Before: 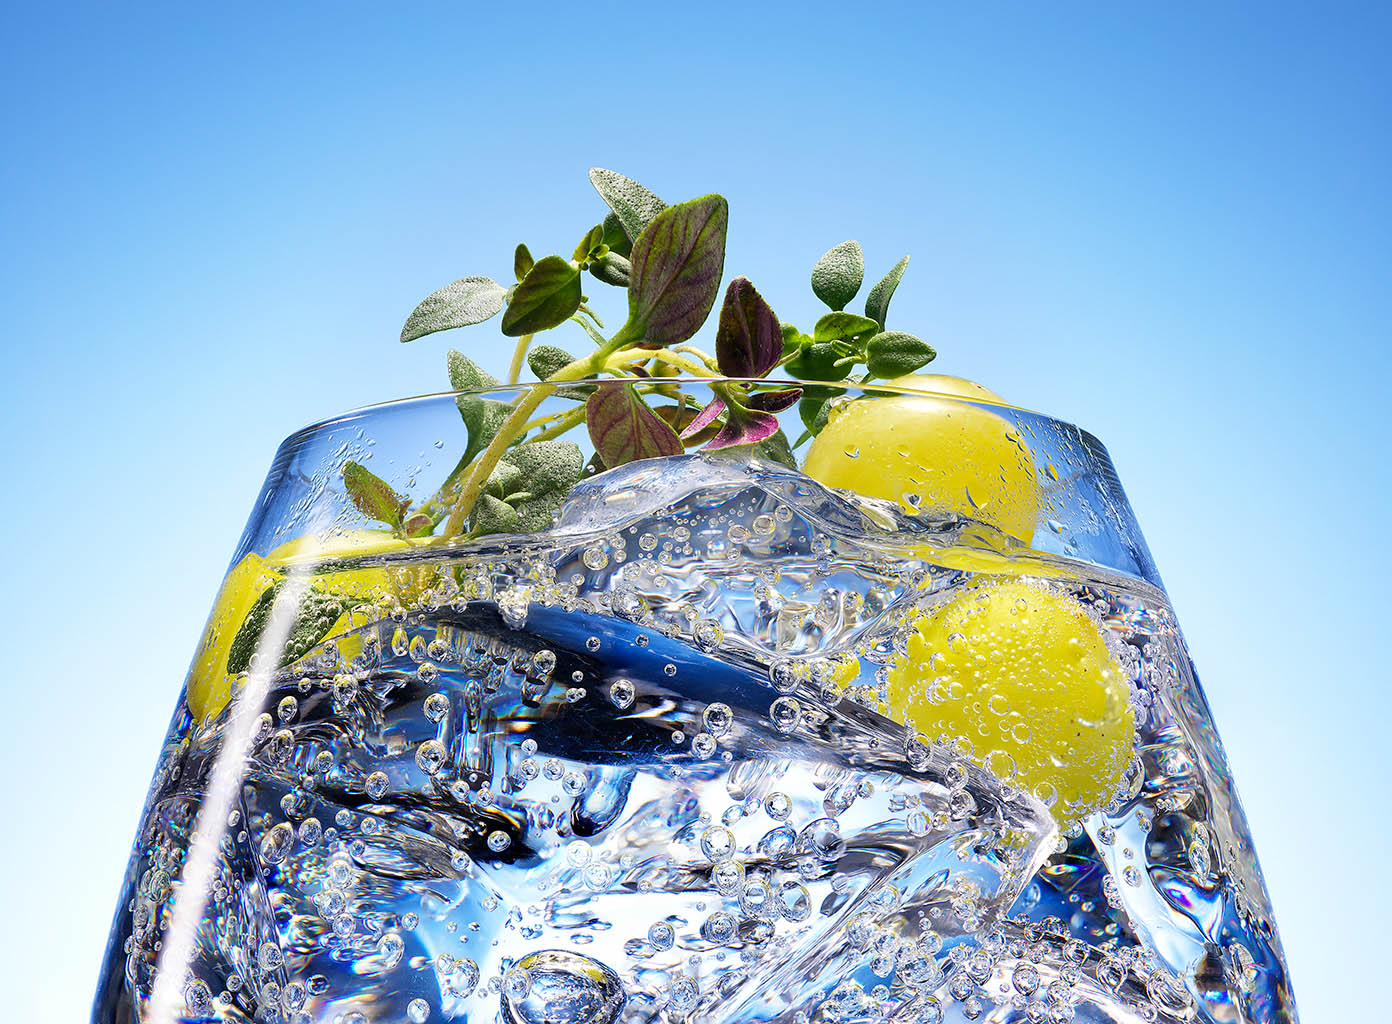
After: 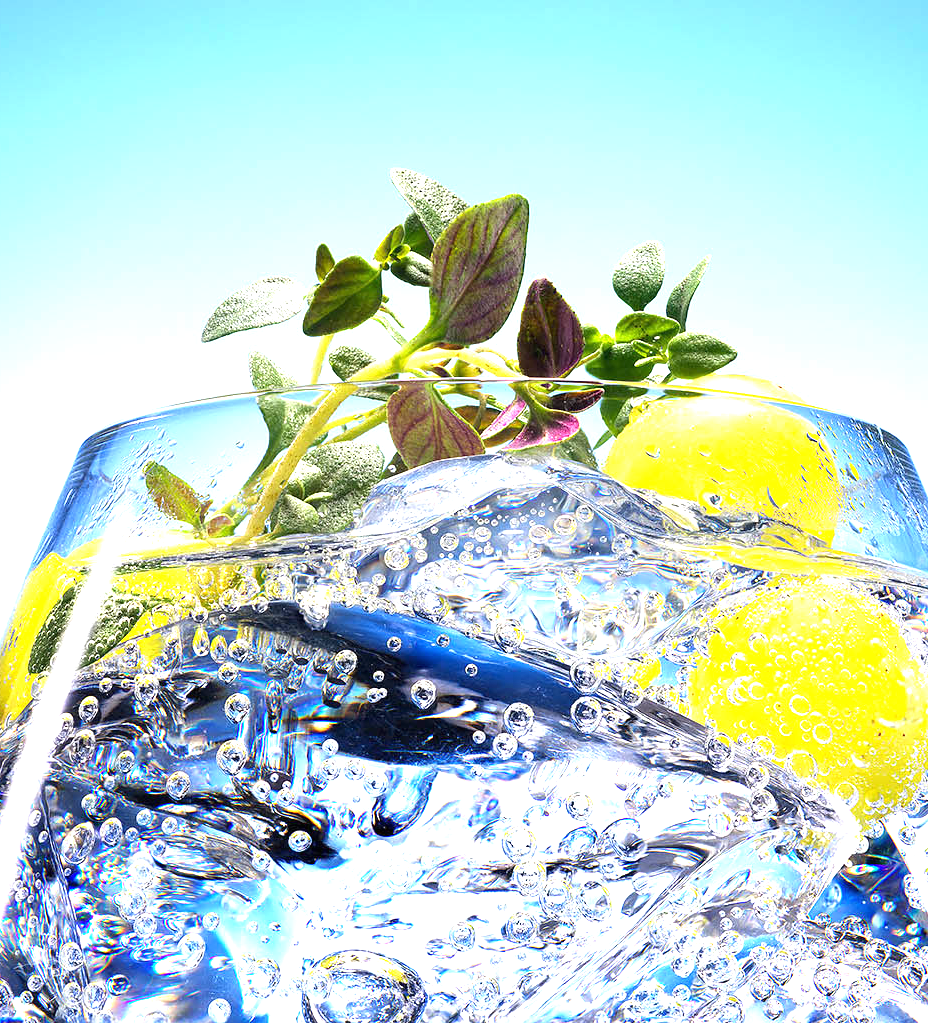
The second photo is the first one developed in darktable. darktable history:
exposure: black level correction 0, exposure 1.099 EV, compensate highlight preservation false
crop and rotate: left 14.348%, right 18.936%
